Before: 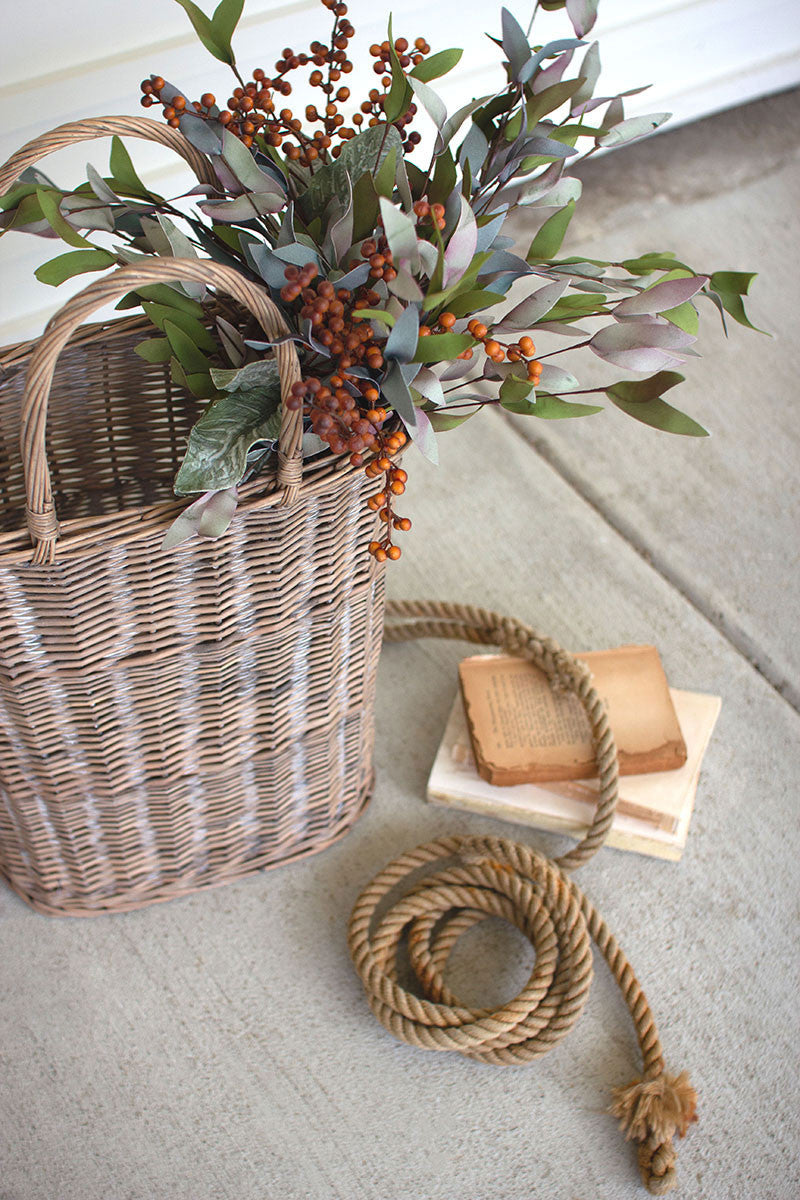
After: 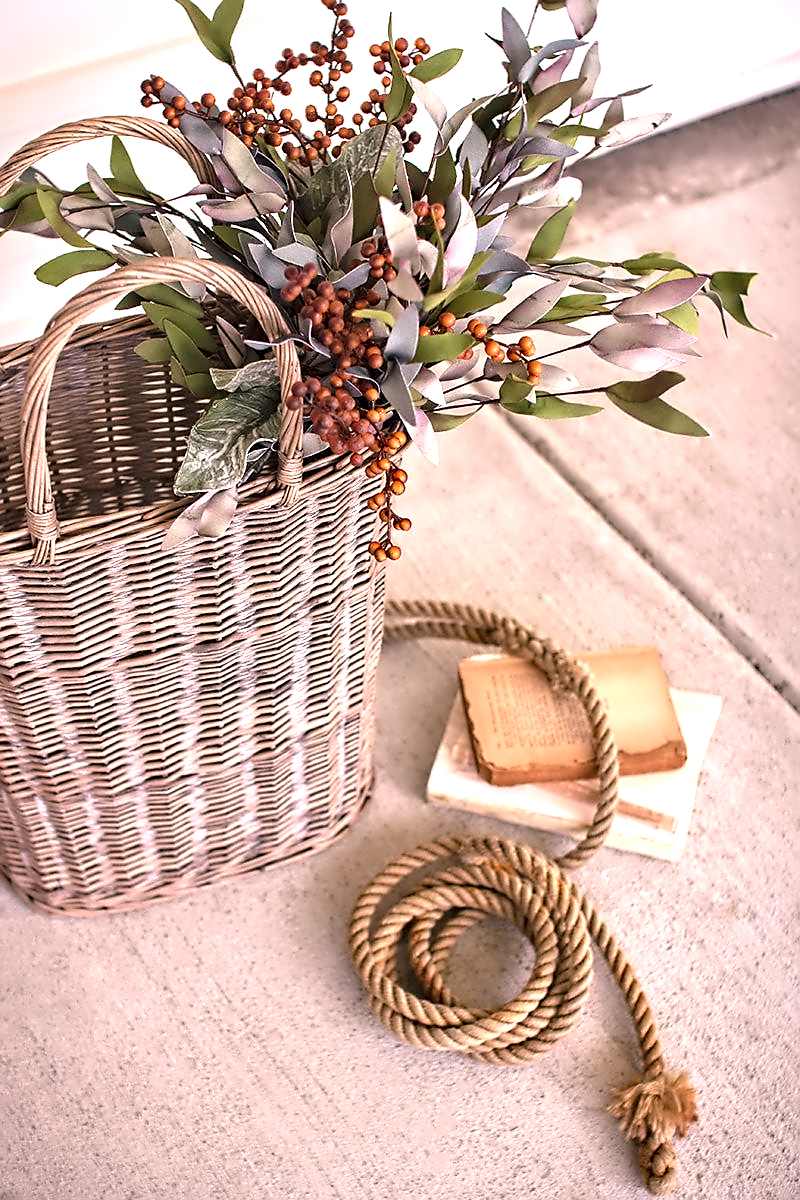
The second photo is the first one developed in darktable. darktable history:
exposure: exposure 0.6 EV, compensate highlight preservation false
sharpen: radius 1.272, amount 0.305, threshold 0
contrast equalizer: octaves 7, y [[0.5, 0.542, 0.583, 0.625, 0.667, 0.708], [0.5 ×6], [0.5 ×6], [0, 0.033, 0.067, 0.1, 0.133, 0.167], [0, 0.05, 0.1, 0.15, 0.2, 0.25]]
color correction: highlights a* 14.52, highlights b* 4.84
